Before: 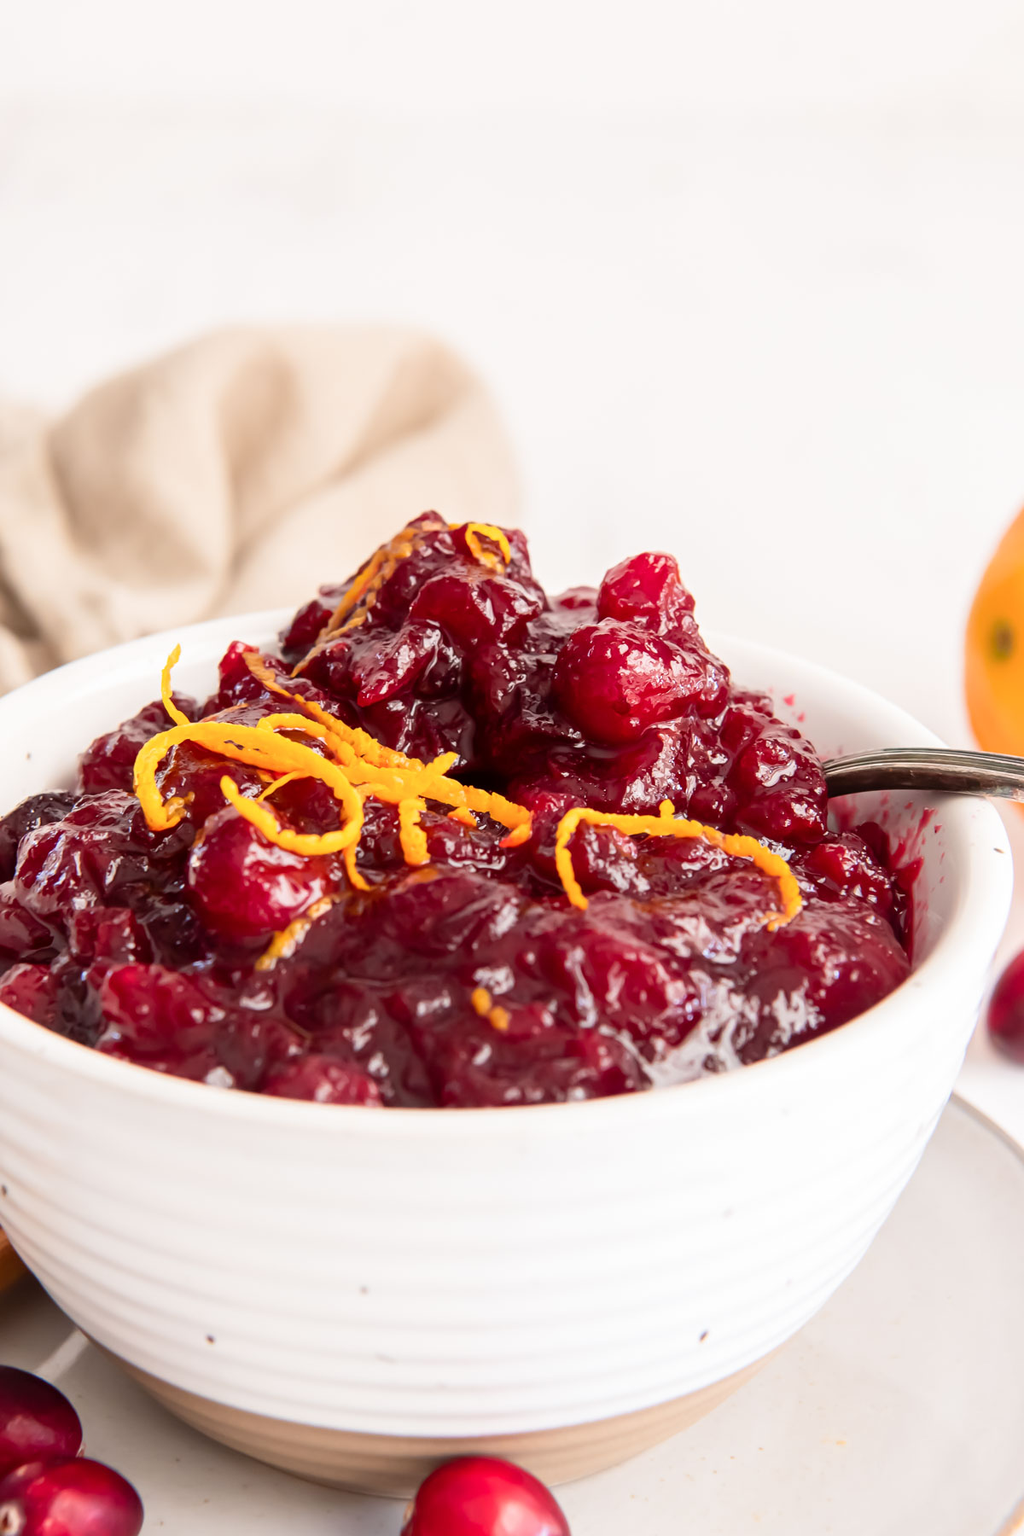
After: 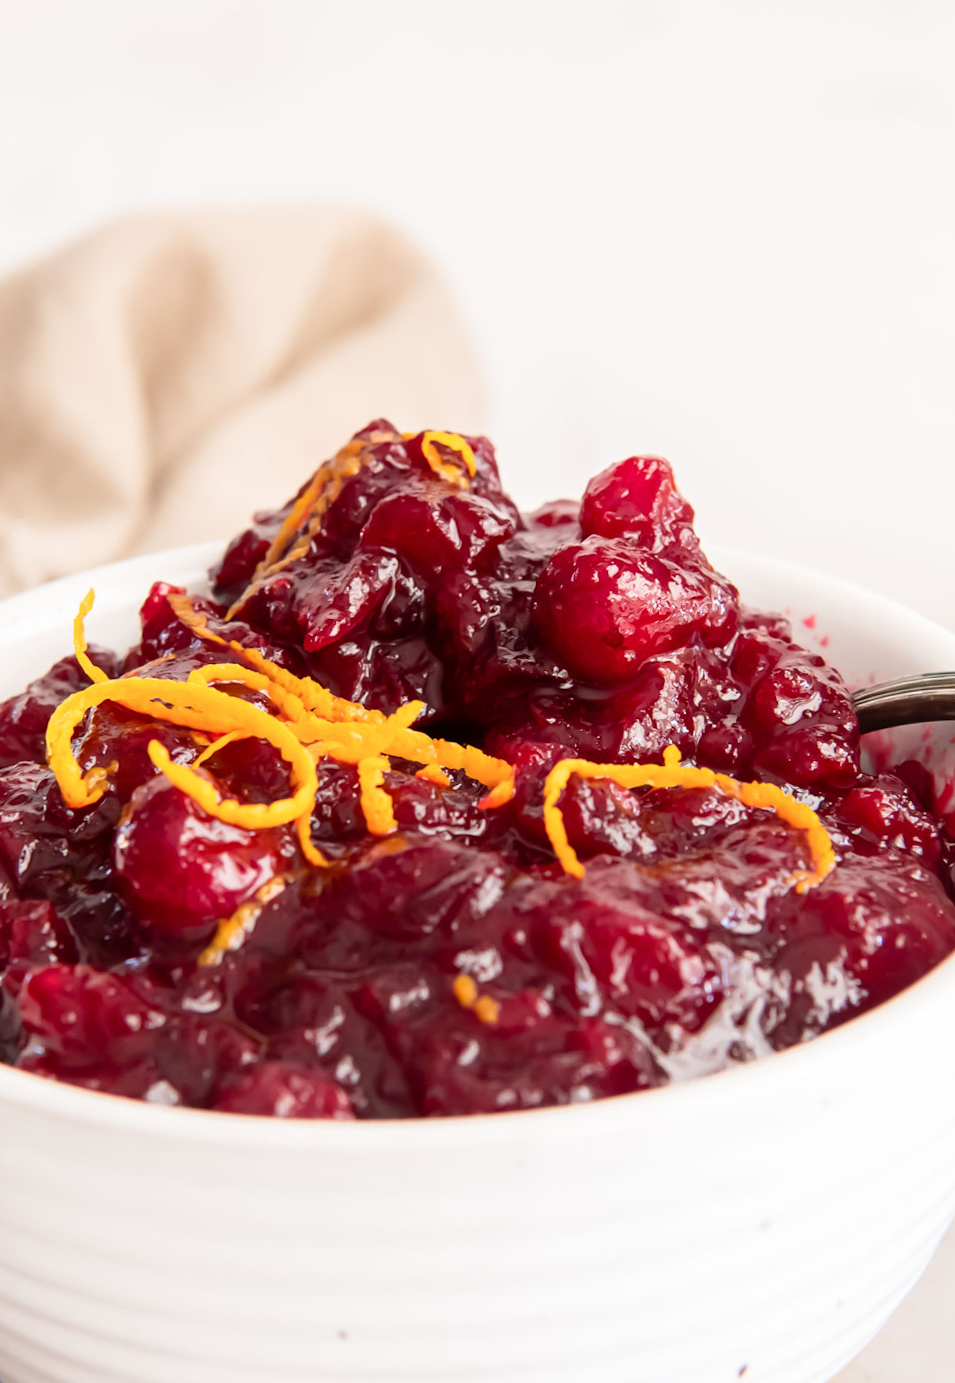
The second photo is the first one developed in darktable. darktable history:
rotate and perspective: rotation -2.56°, automatic cropping off
white balance: emerald 1
crop and rotate: left 11.831%, top 11.346%, right 13.429%, bottom 13.899%
